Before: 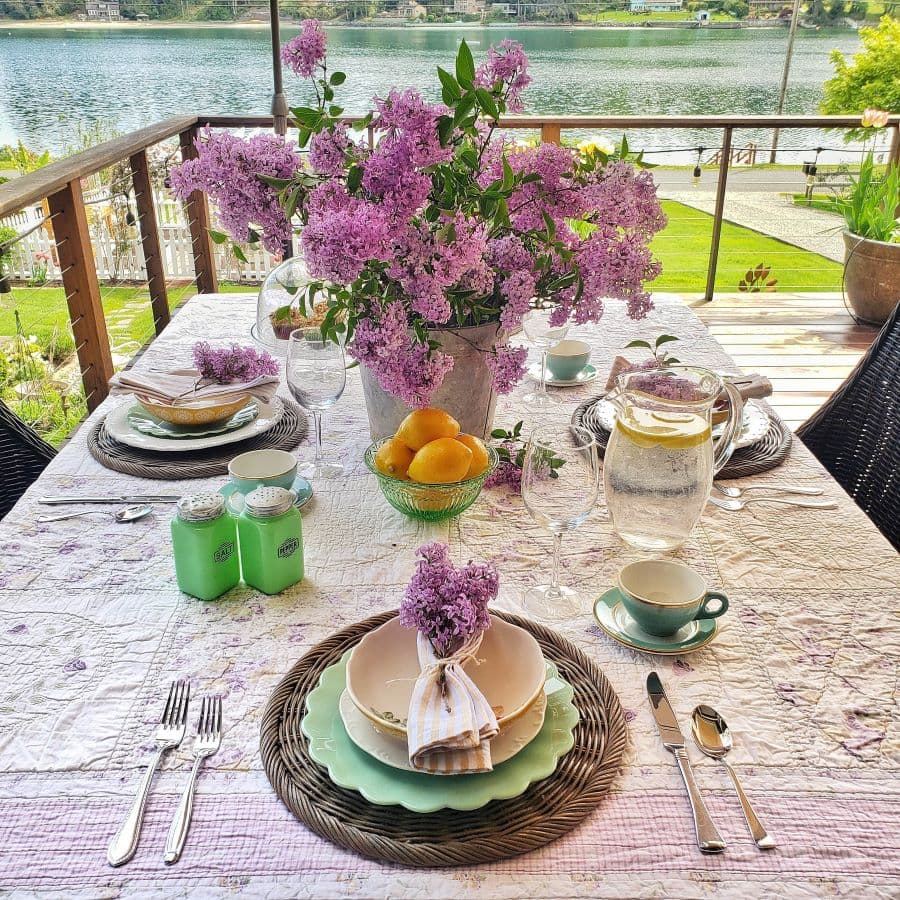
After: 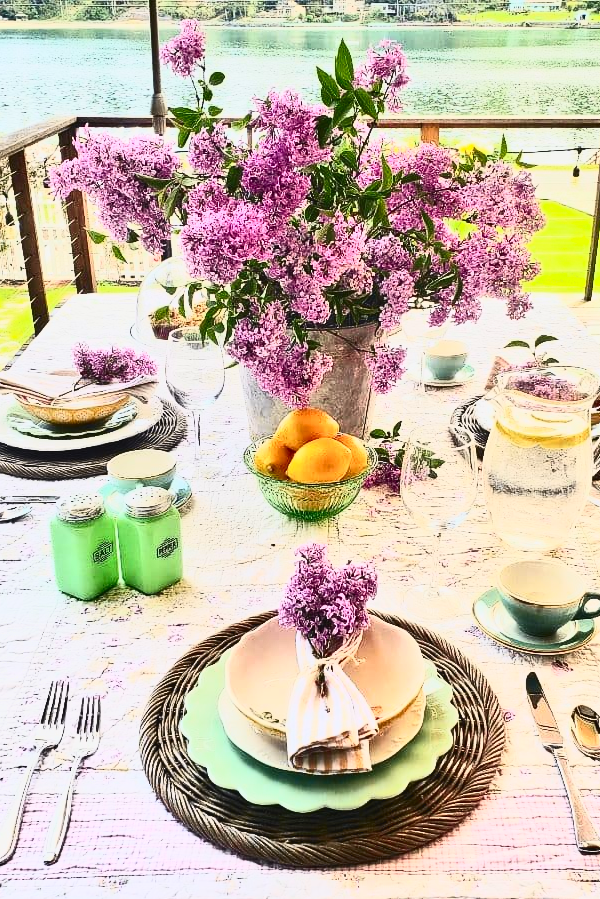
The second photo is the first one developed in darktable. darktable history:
tone curve: curves: ch0 [(0, 0.038) (0.193, 0.212) (0.461, 0.502) (0.629, 0.731) (0.838, 0.916) (1, 0.967)]; ch1 [(0, 0) (0.35, 0.356) (0.45, 0.453) (0.504, 0.503) (0.532, 0.524) (0.558, 0.559) (0.735, 0.762) (1, 1)]; ch2 [(0, 0) (0.281, 0.266) (0.456, 0.469) (0.5, 0.5) (0.533, 0.545) (0.606, 0.607) (0.646, 0.654) (1, 1)], color space Lab, independent channels, preserve colors none
contrast brightness saturation: contrast 0.4, brightness 0.1, saturation 0.21
white balance: red 1, blue 1
crop and rotate: left 13.537%, right 19.796%
